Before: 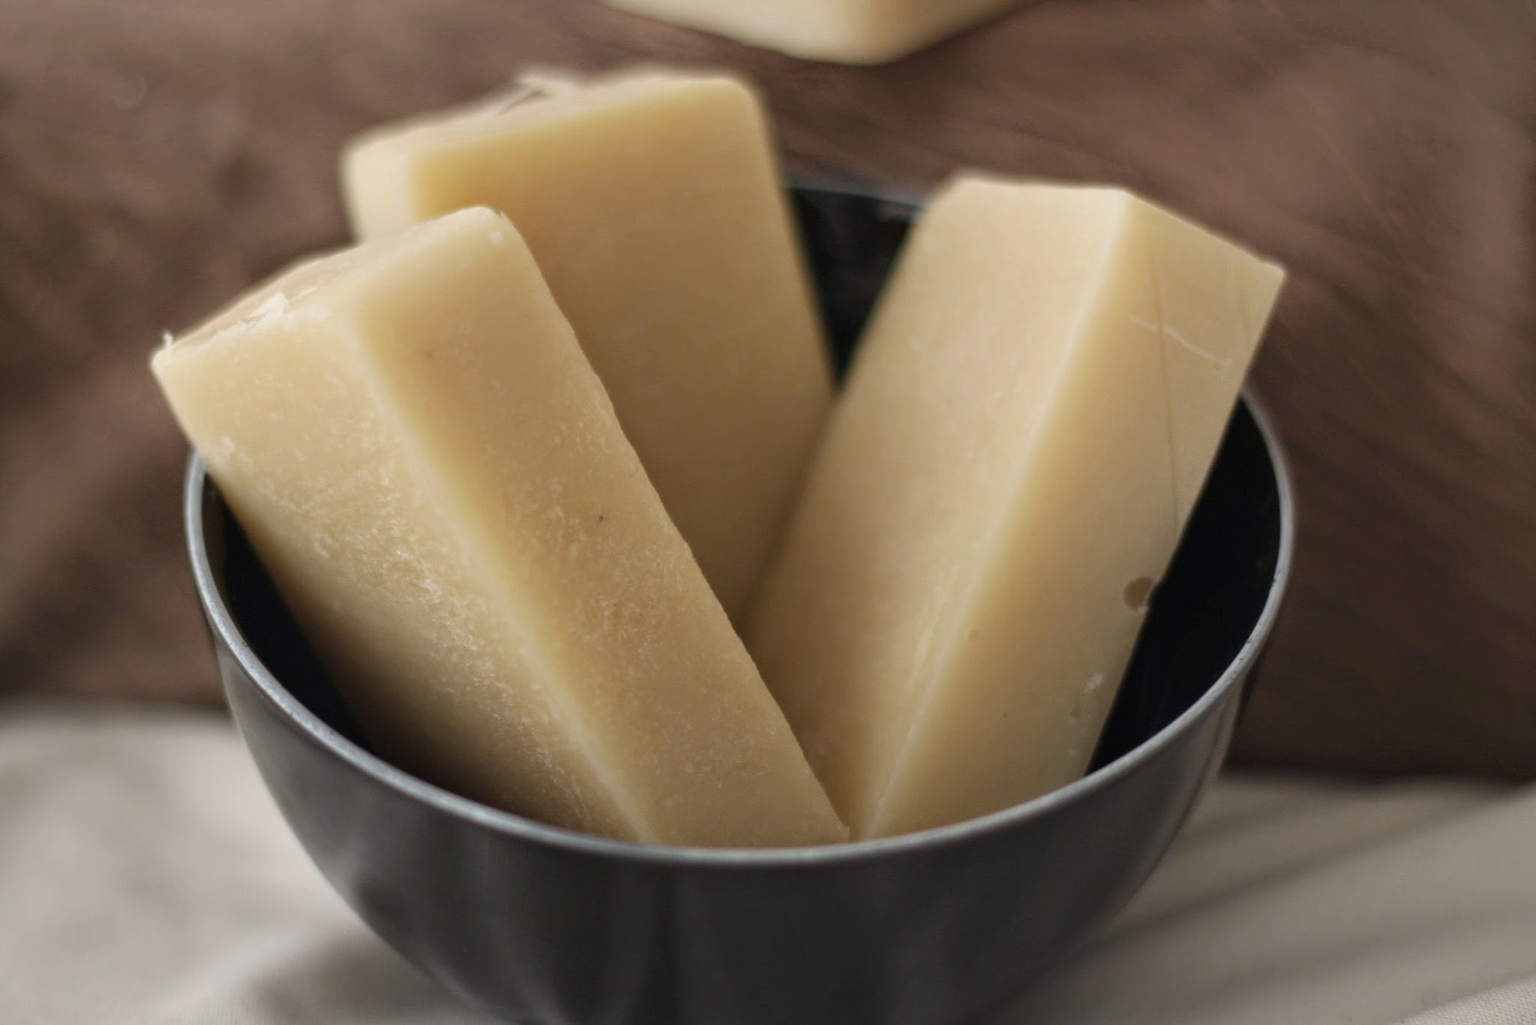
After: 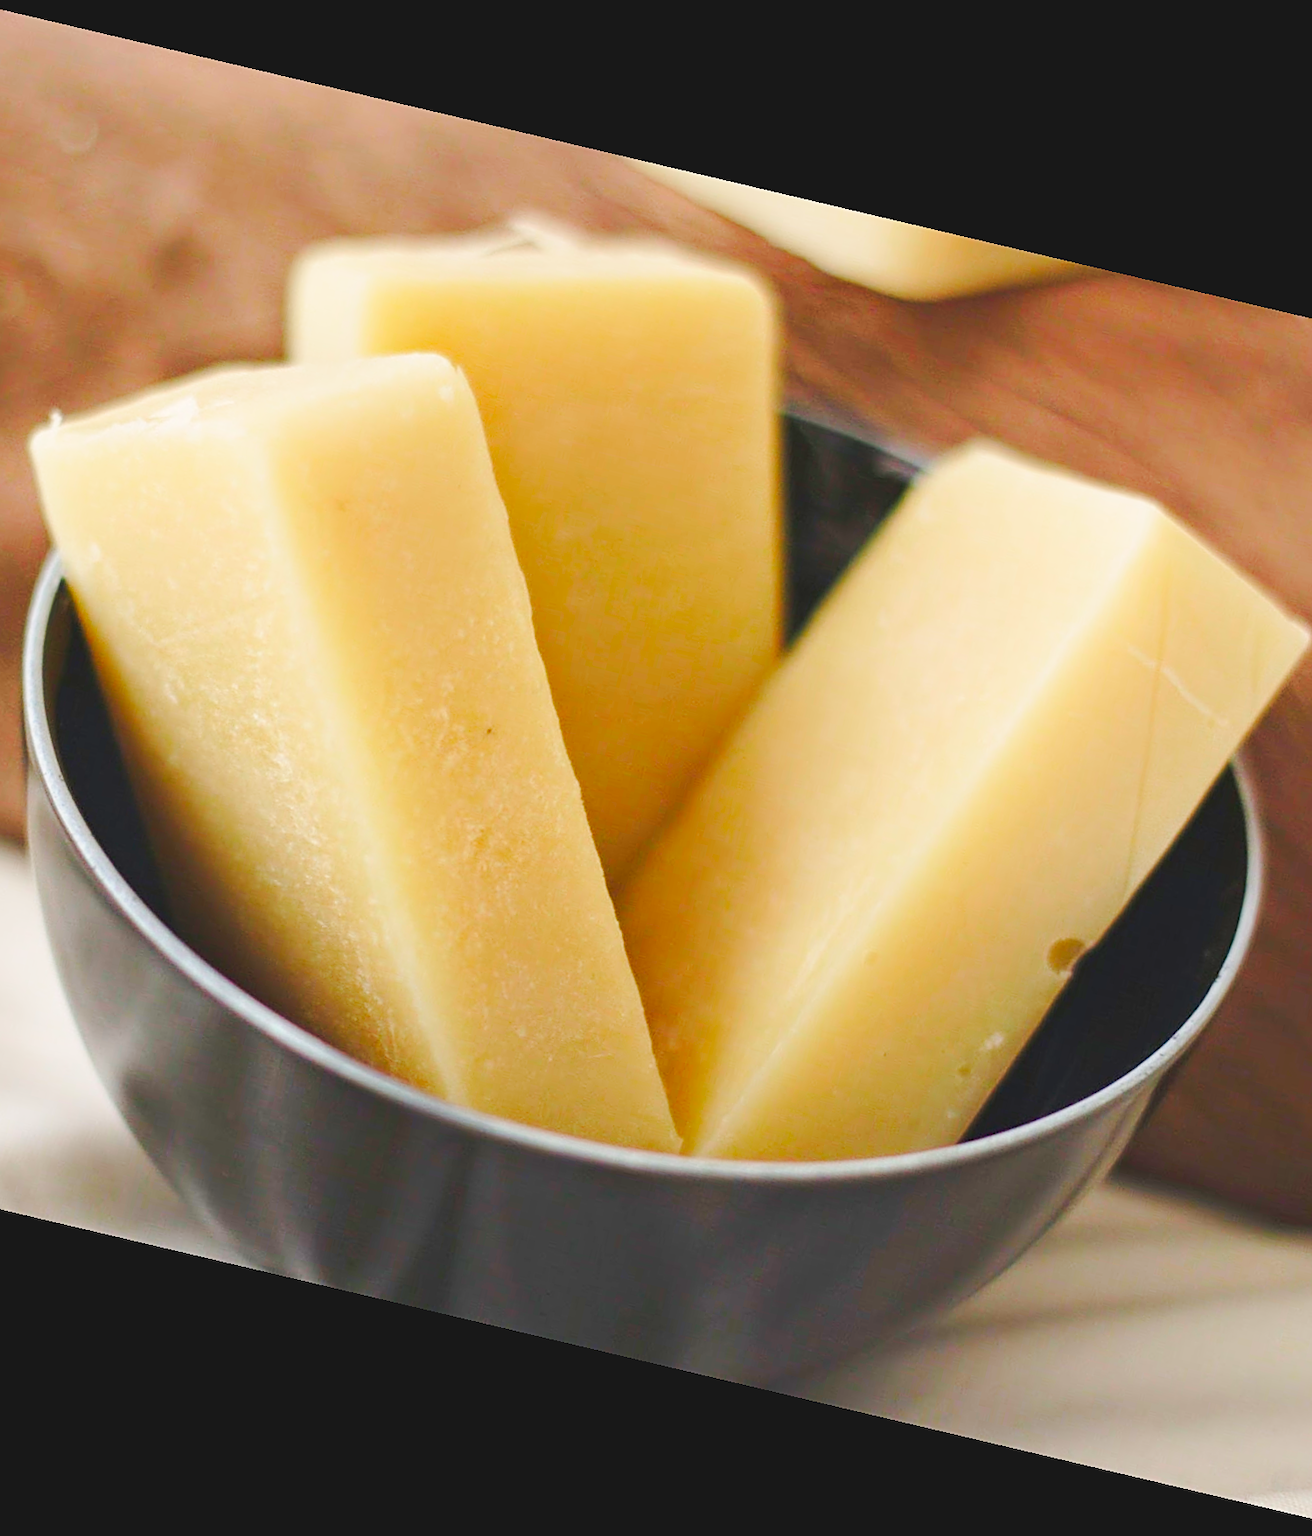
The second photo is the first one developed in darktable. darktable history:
color correction: saturation 1.8
sharpen: on, module defaults
crop and rotate: left 15.754%, right 17.579%
levels: levels [0, 0.478, 1]
rotate and perspective: rotation 13.27°, automatic cropping off
base curve: curves: ch0 [(0, 0.007) (0.028, 0.063) (0.121, 0.311) (0.46, 0.743) (0.859, 0.957) (1, 1)], preserve colors none
